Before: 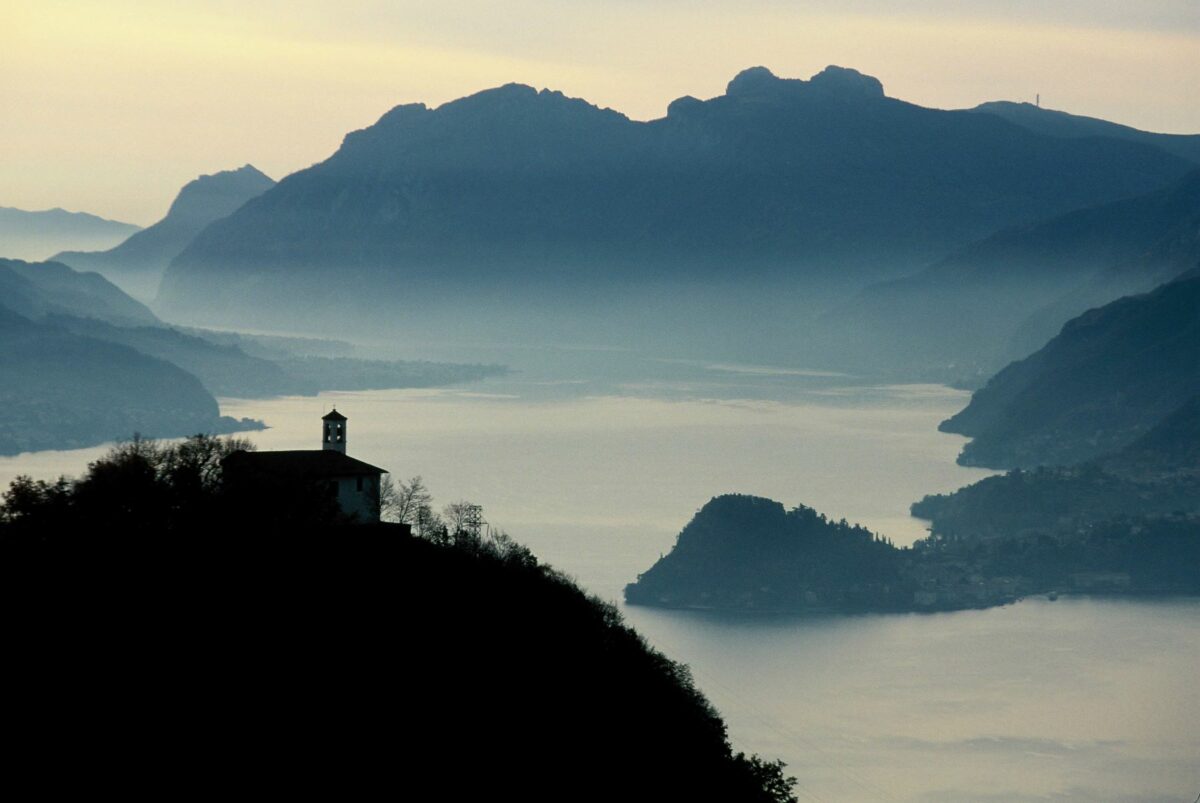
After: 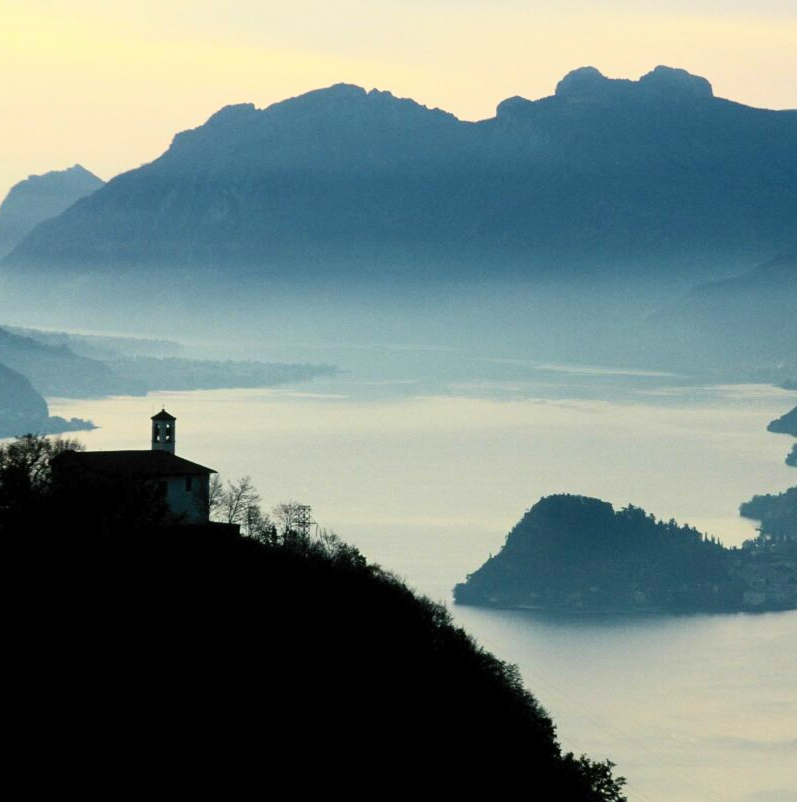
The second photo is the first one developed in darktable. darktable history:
crop and rotate: left 14.286%, right 19.221%
contrast brightness saturation: contrast 0.203, brightness 0.162, saturation 0.221
tone equalizer: mask exposure compensation -0.502 EV
